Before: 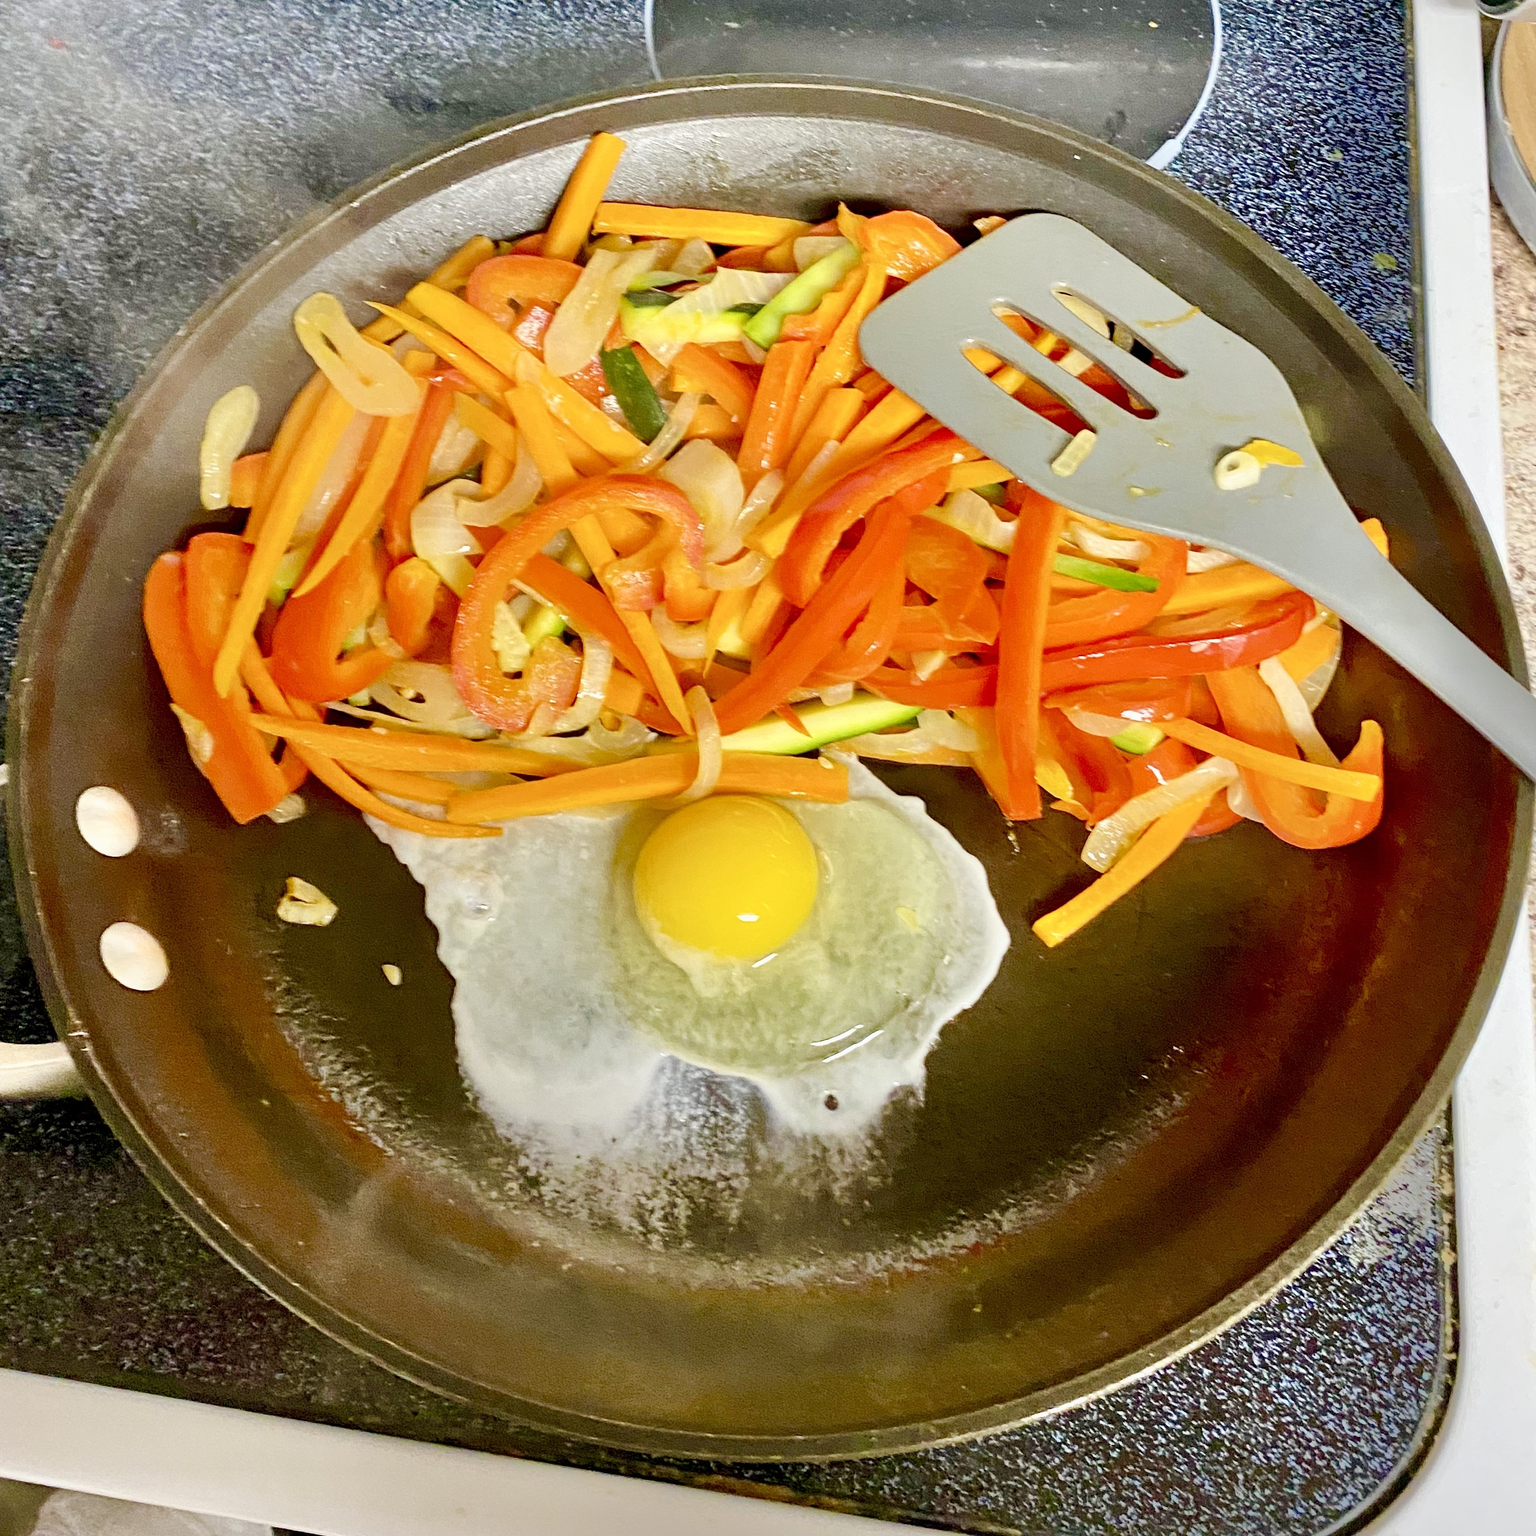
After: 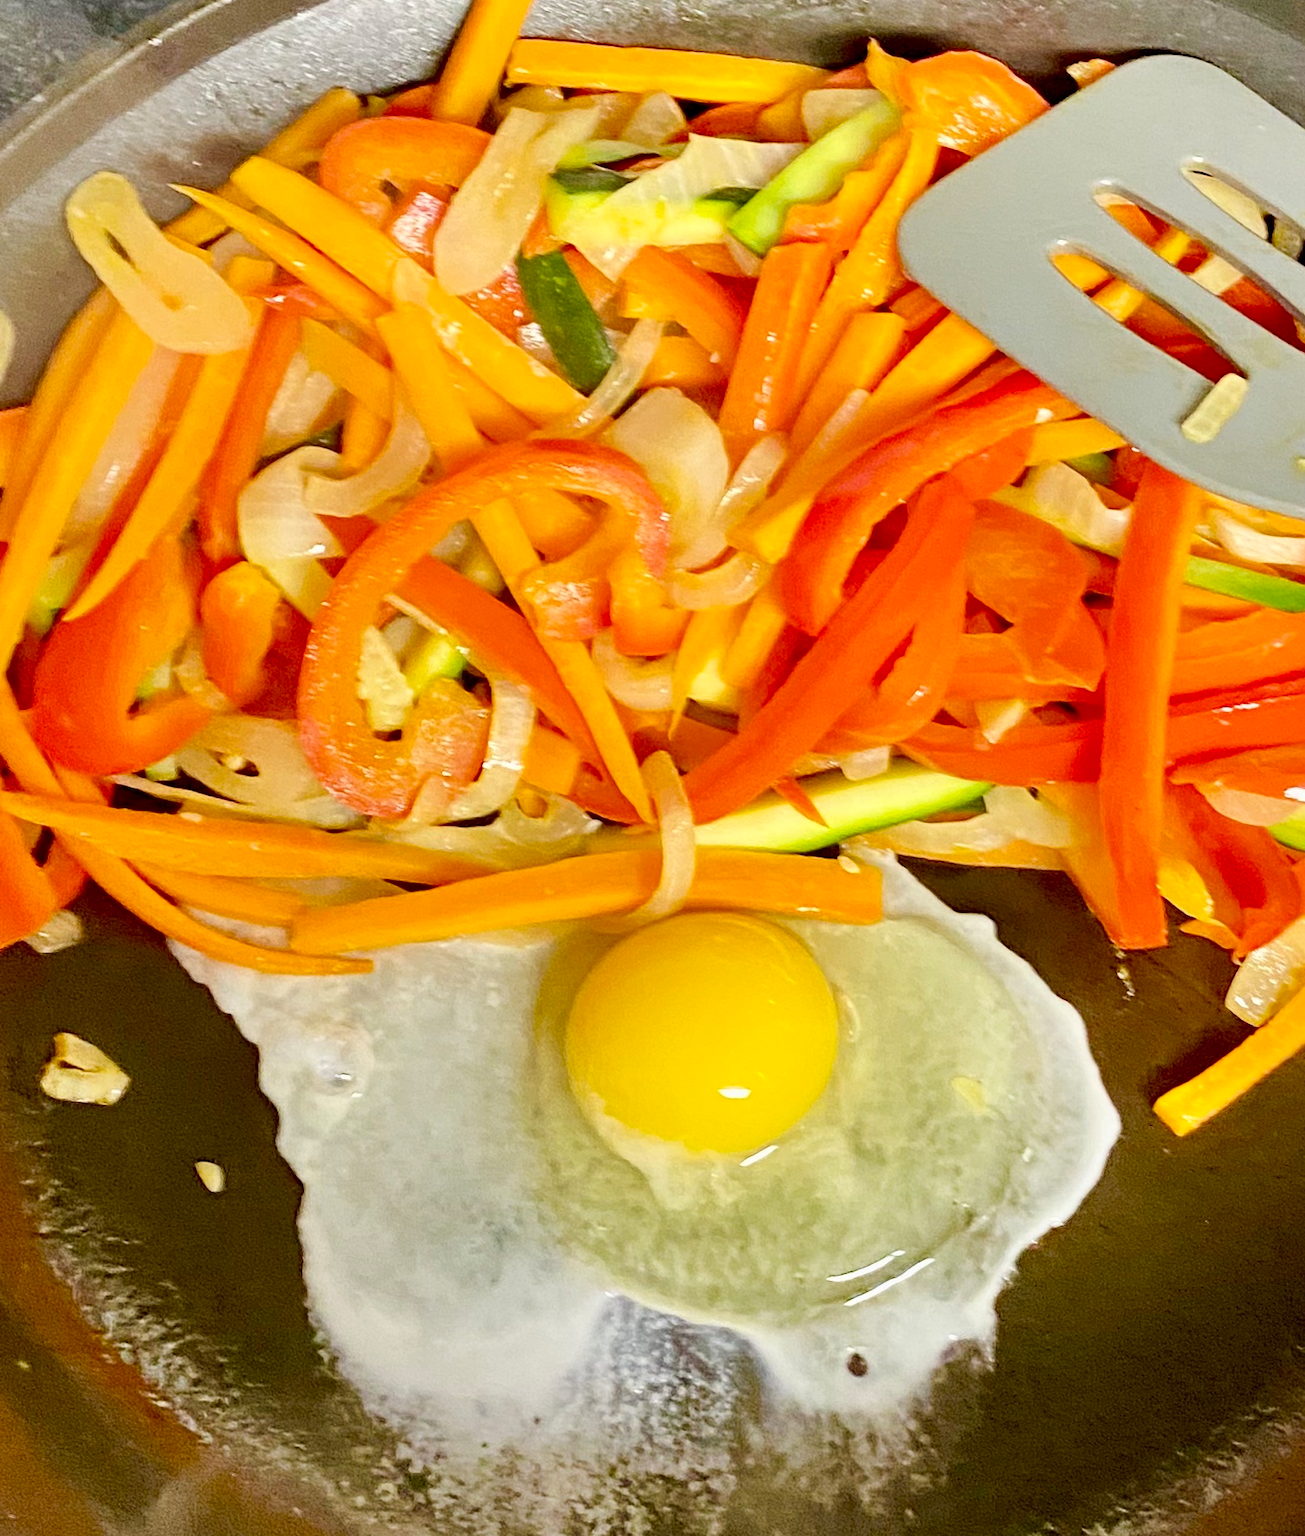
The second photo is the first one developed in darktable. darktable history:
crop: left 16.255%, top 11.469%, right 26.049%, bottom 20.651%
